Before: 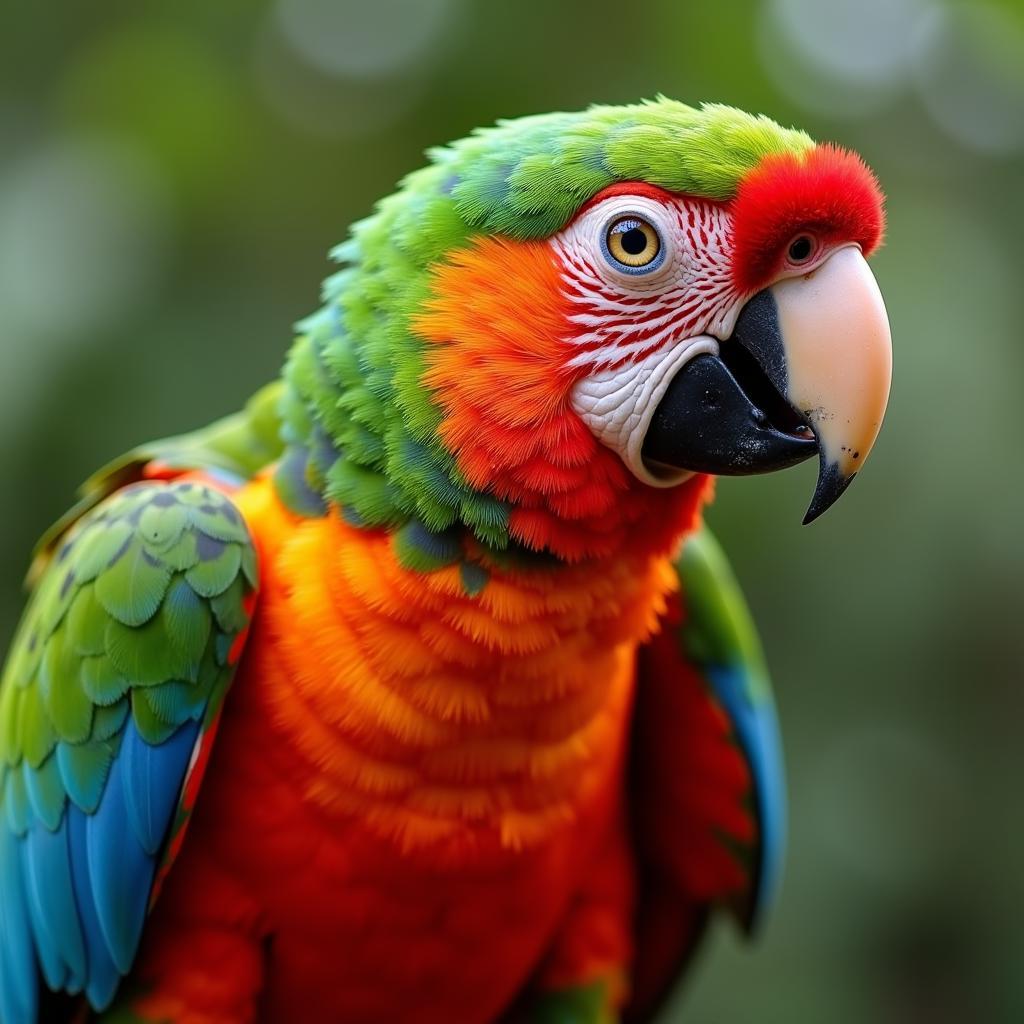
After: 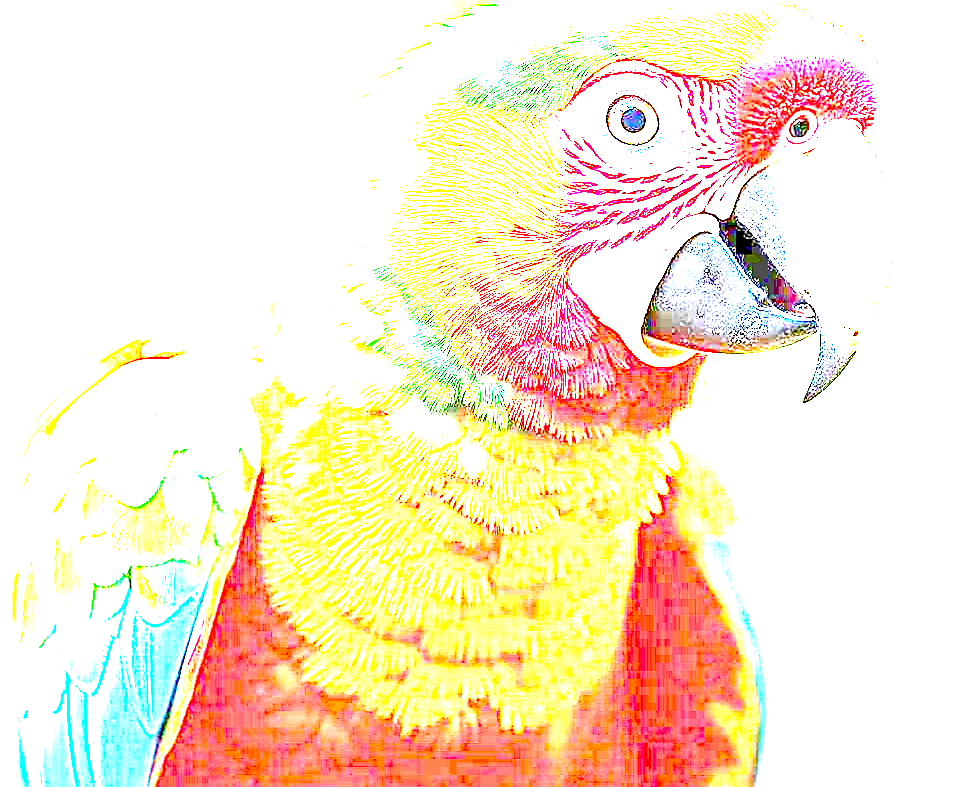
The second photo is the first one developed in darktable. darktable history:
sharpen: radius 1.404, amount 1.261, threshold 0.784
crop and rotate: angle 0.089°, top 11.83%, right 5.687%, bottom 11.129%
exposure: exposure 7.953 EV, compensate exposure bias true, compensate highlight preservation false
